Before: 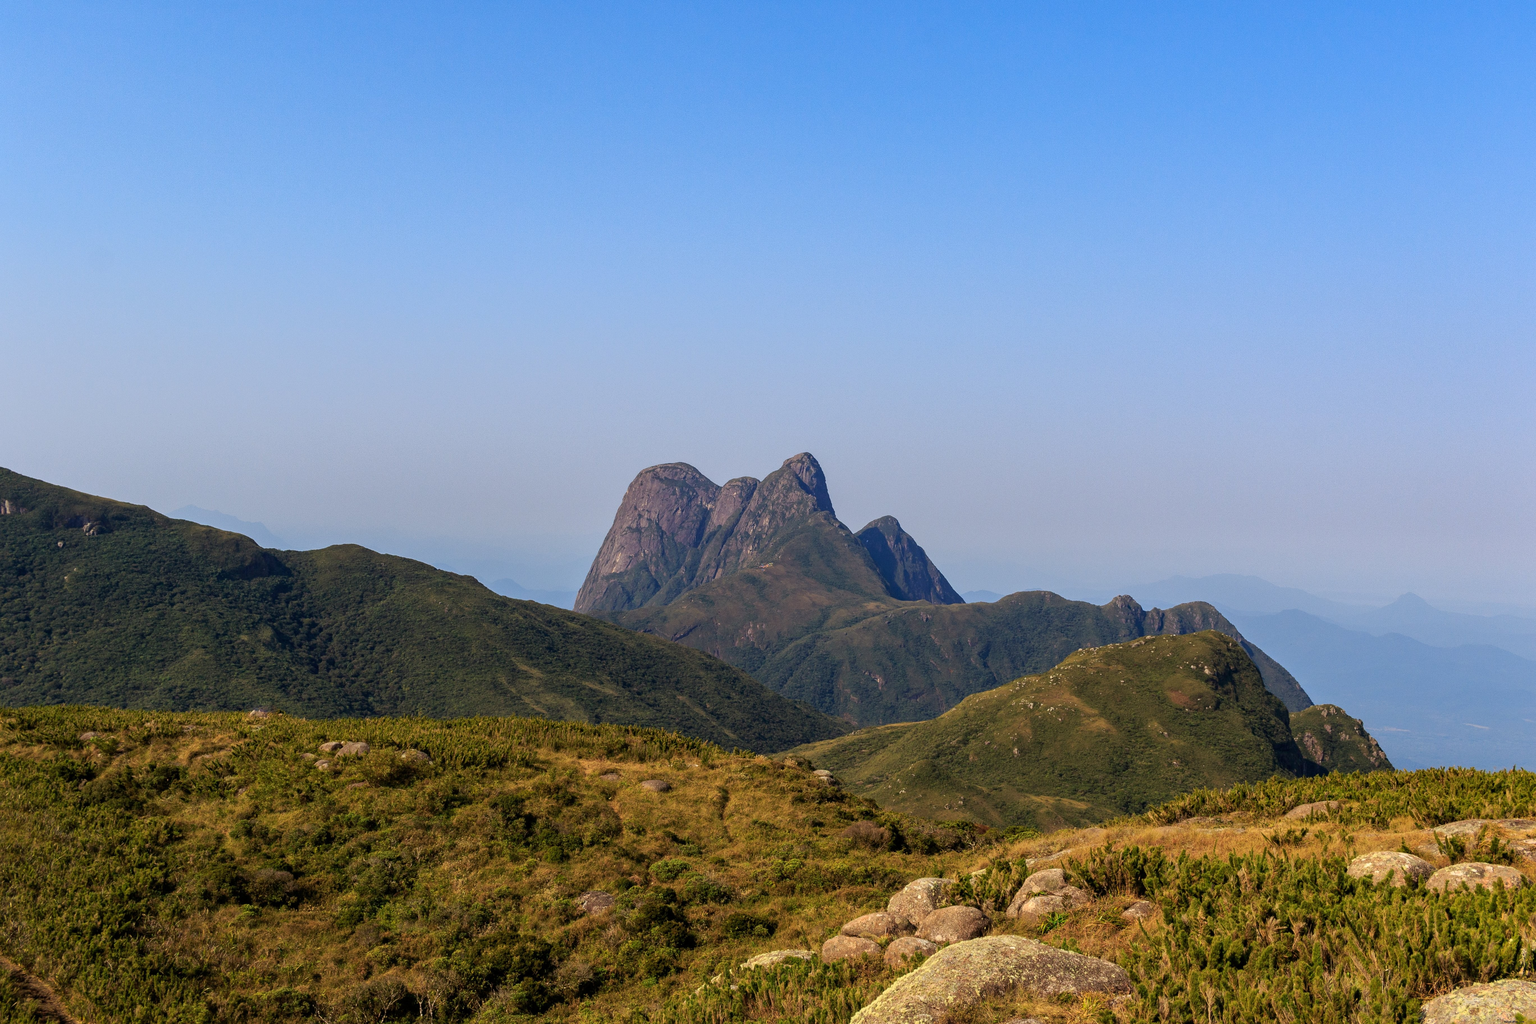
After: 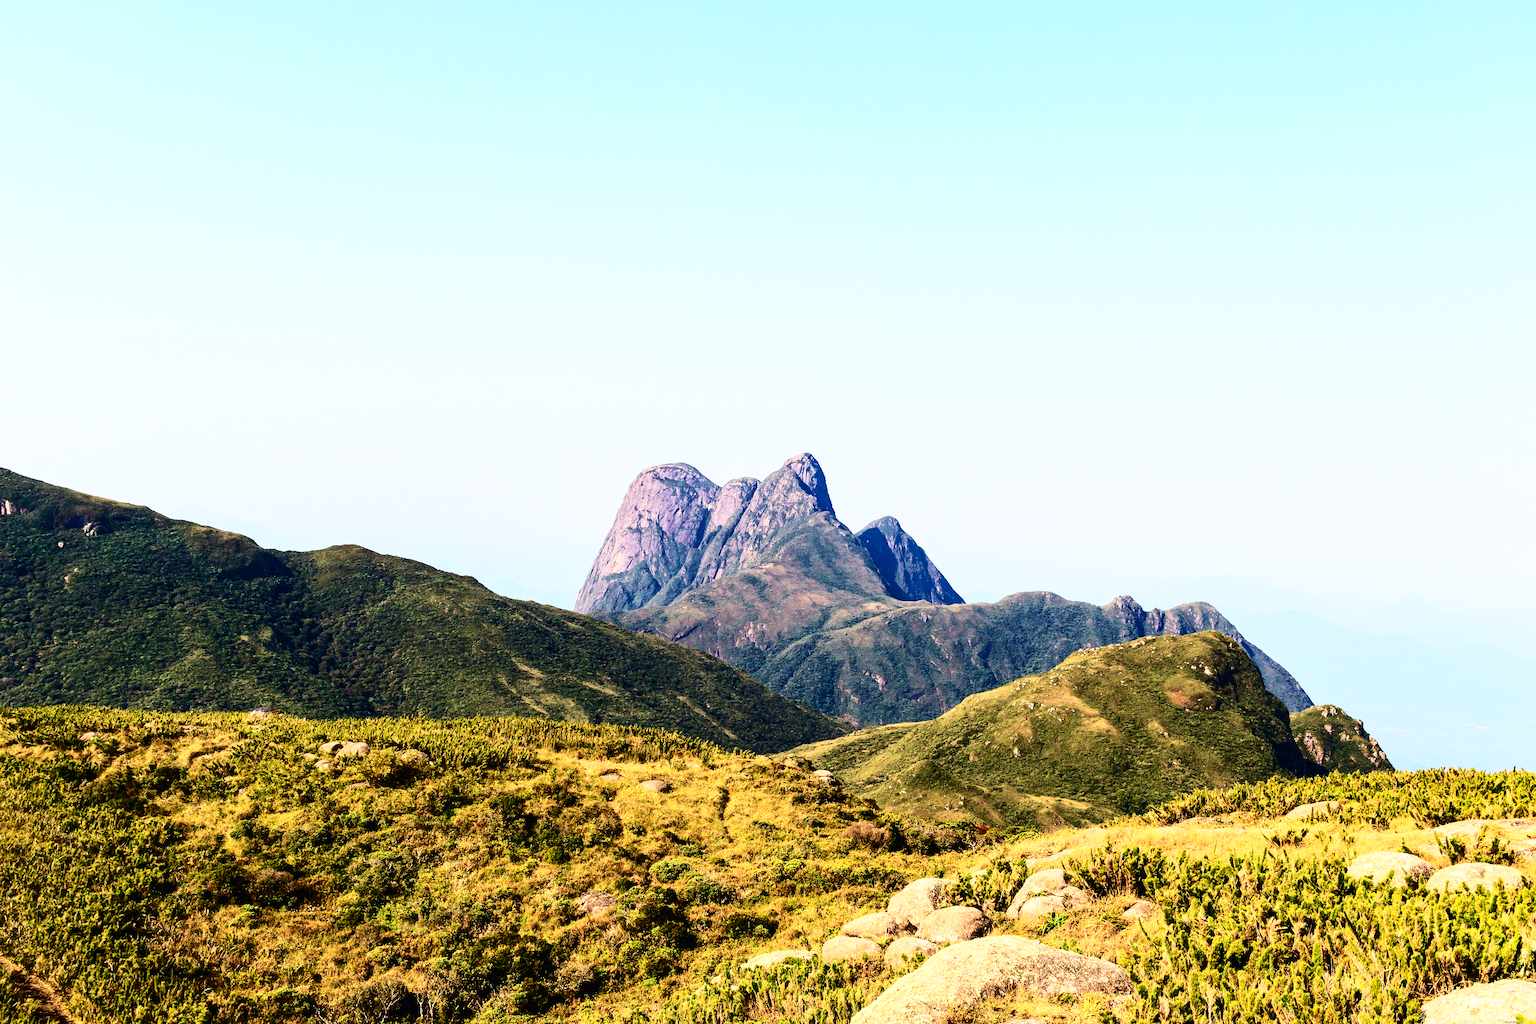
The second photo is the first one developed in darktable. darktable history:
contrast brightness saturation: contrast 0.388, brightness 0.108
velvia: on, module defaults
base curve: curves: ch0 [(0, 0.003) (0.001, 0.002) (0.006, 0.004) (0.02, 0.022) (0.048, 0.086) (0.094, 0.234) (0.162, 0.431) (0.258, 0.629) (0.385, 0.8) (0.548, 0.918) (0.751, 0.988) (1, 1)], preserve colors none
